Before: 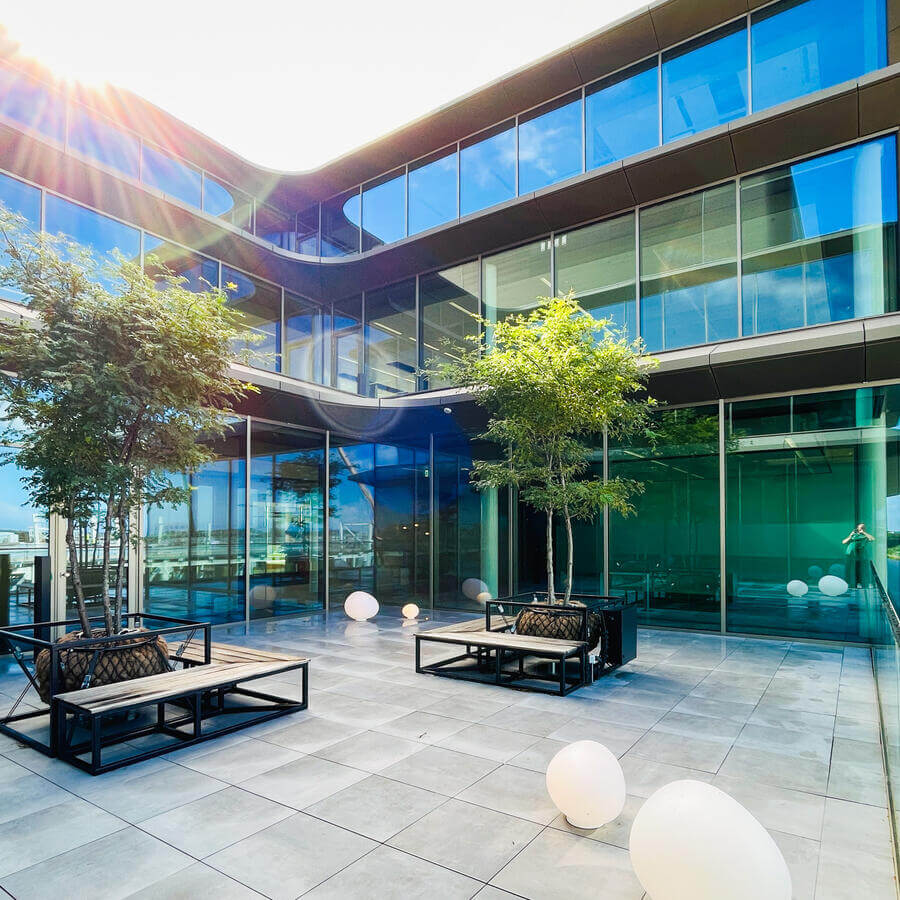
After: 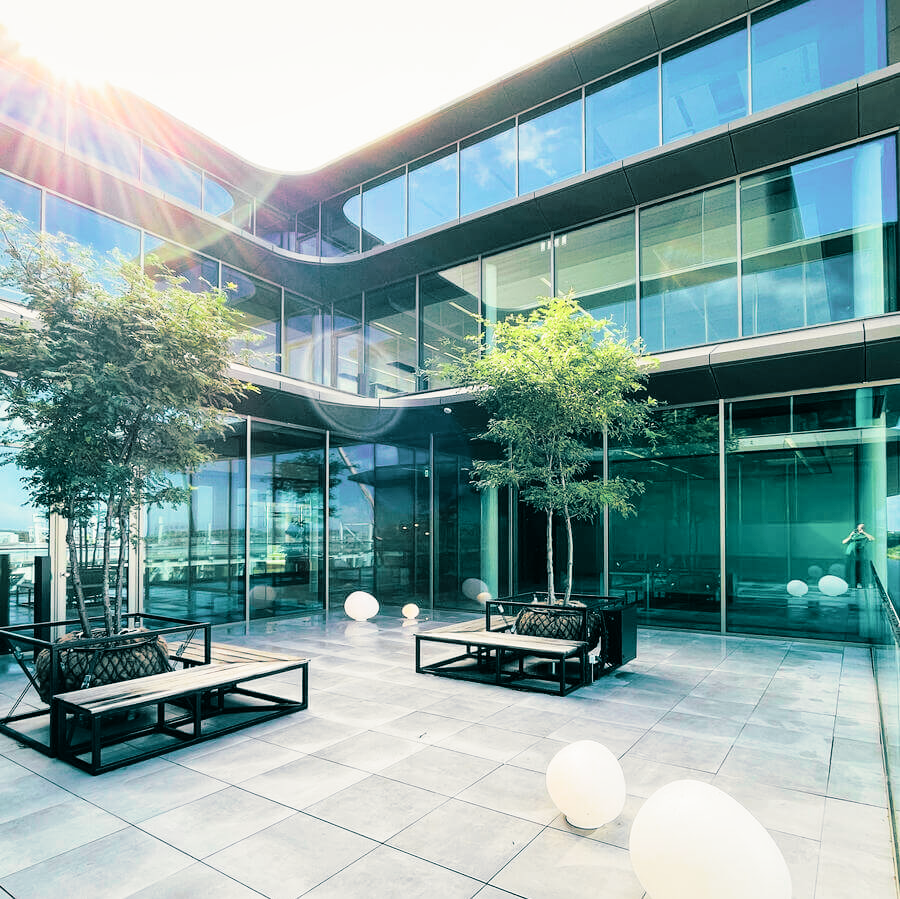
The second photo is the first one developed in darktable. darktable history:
vibrance: on, module defaults
crop: bottom 0.071%
split-toning: shadows › hue 186.43°, highlights › hue 49.29°, compress 30.29%
contrast brightness saturation: contrast 0.1, saturation -0.36
shadows and highlights: shadows 20.55, highlights -20.99, soften with gaussian
tone curve: curves: ch0 [(0, 0) (0.051, 0.047) (0.102, 0.099) (0.228, 0.275) (0.432, 0.535) (0.695, 0.778) (0.908, 0.946) (1, 1)]; ch1 [(0, 0) (0.339, 0.298) (0.402, 0.363) (0.453, 0.421) (0.483, 0.469) (0.494, 0.493) (0.504, 0.501) (0.527, 0.538) (0.563, 0.595) (0.597, 0.632) (1, 1)]; ch2 [(0, 0) (0.48, 0.48) (0.504, 0.5) (0.539, 0.554) (0.59, 0.63) (0.642, 0.684) (0.824, 0.815) (1, 1)], color space Lab, independent channels, preserve colors none
